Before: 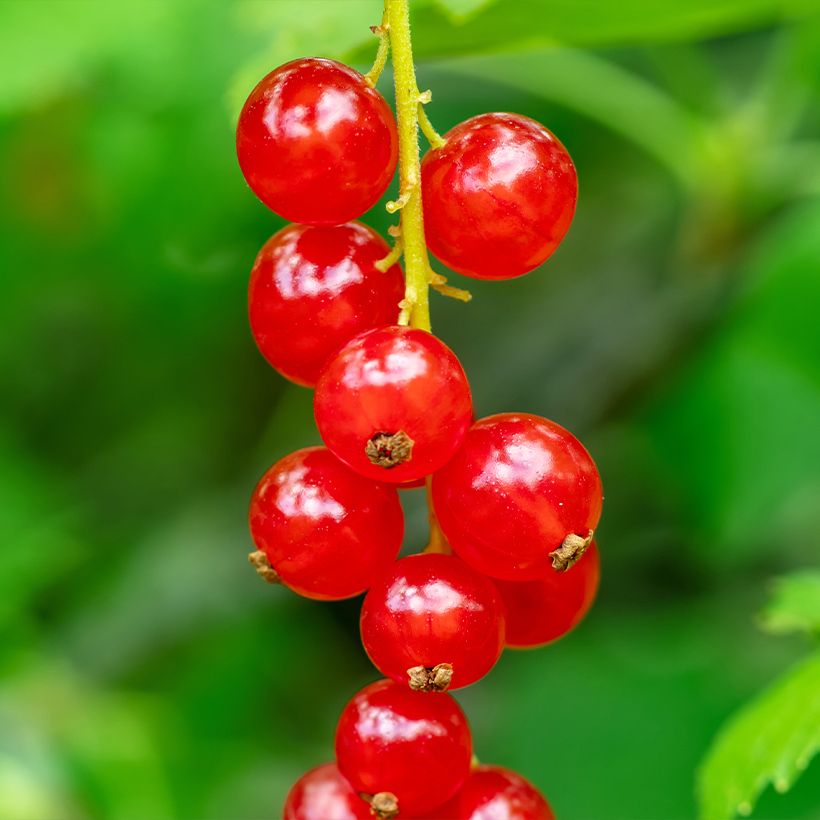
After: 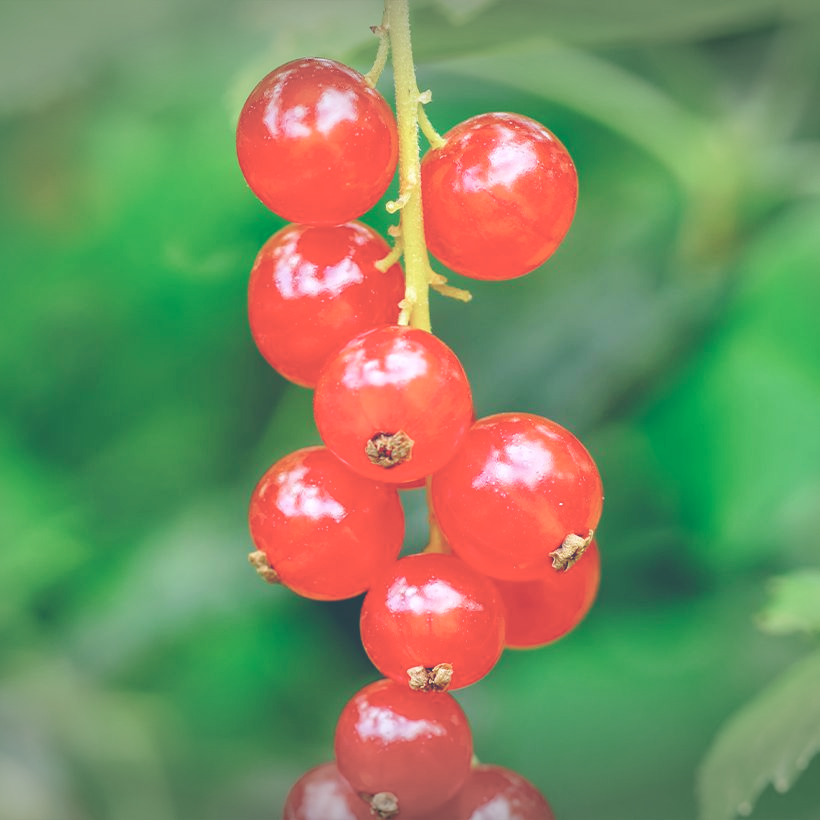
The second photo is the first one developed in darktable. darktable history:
tone curve: curves: ch0 [(0, 0) (0.003, 0.001) (0.011, 0.006) (0.025, 0.012) (0.044, 0.018) (0.069, 0.025) (0.1, 0.045) (0.136, 0.074) (0.177, 0.124) (0.224, 0.196) (0.277, 0.289) (0.335, 0.396) (0.399, 0.495) (0.468, 0.585) (0.543, 0.663) (0.623, 0.728) (0.709, 0.808) (0.801, 0.87) (0.898, 0.932) (1, 1)], preserve colors none
color correction: highlights a* 5.89, highlights b* 4.8
exposure: black level correction -0.041, exposure 0.059 EV, compensate highlight preservation false
vignetting: fall-off start 99.66%, width/height ratio 1.321
color calibration: x 0.383, y 0.372, temperature 3897.8 K
